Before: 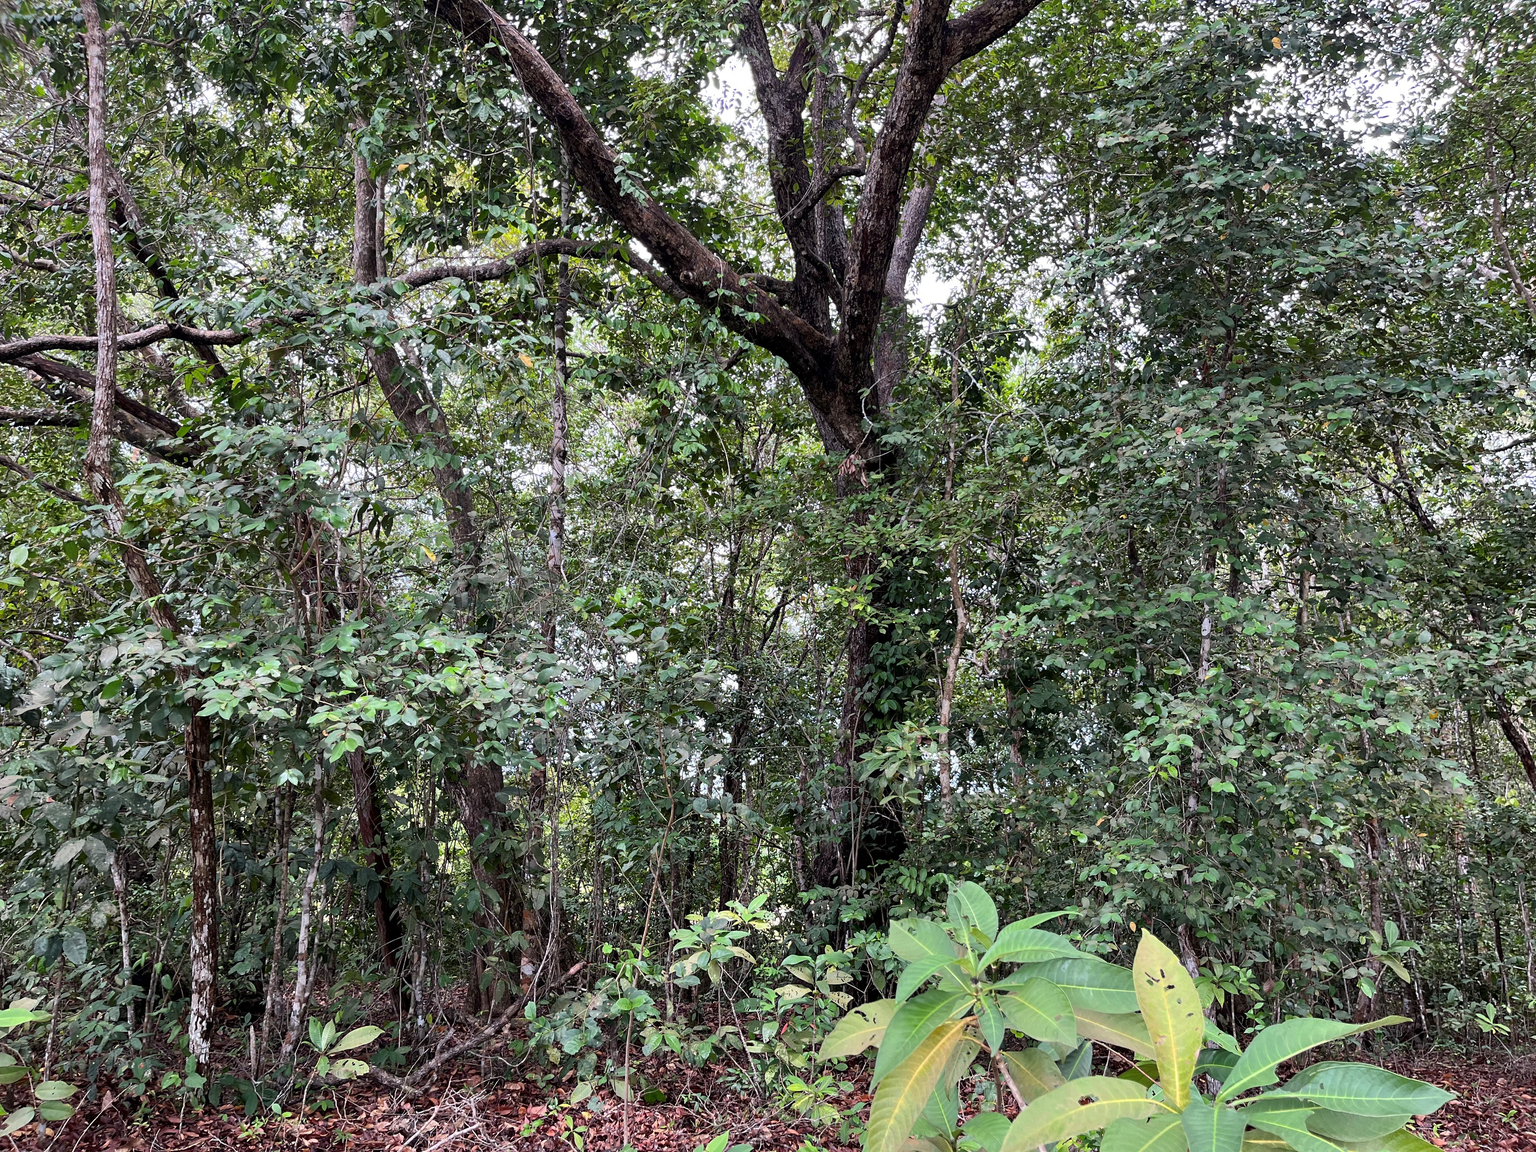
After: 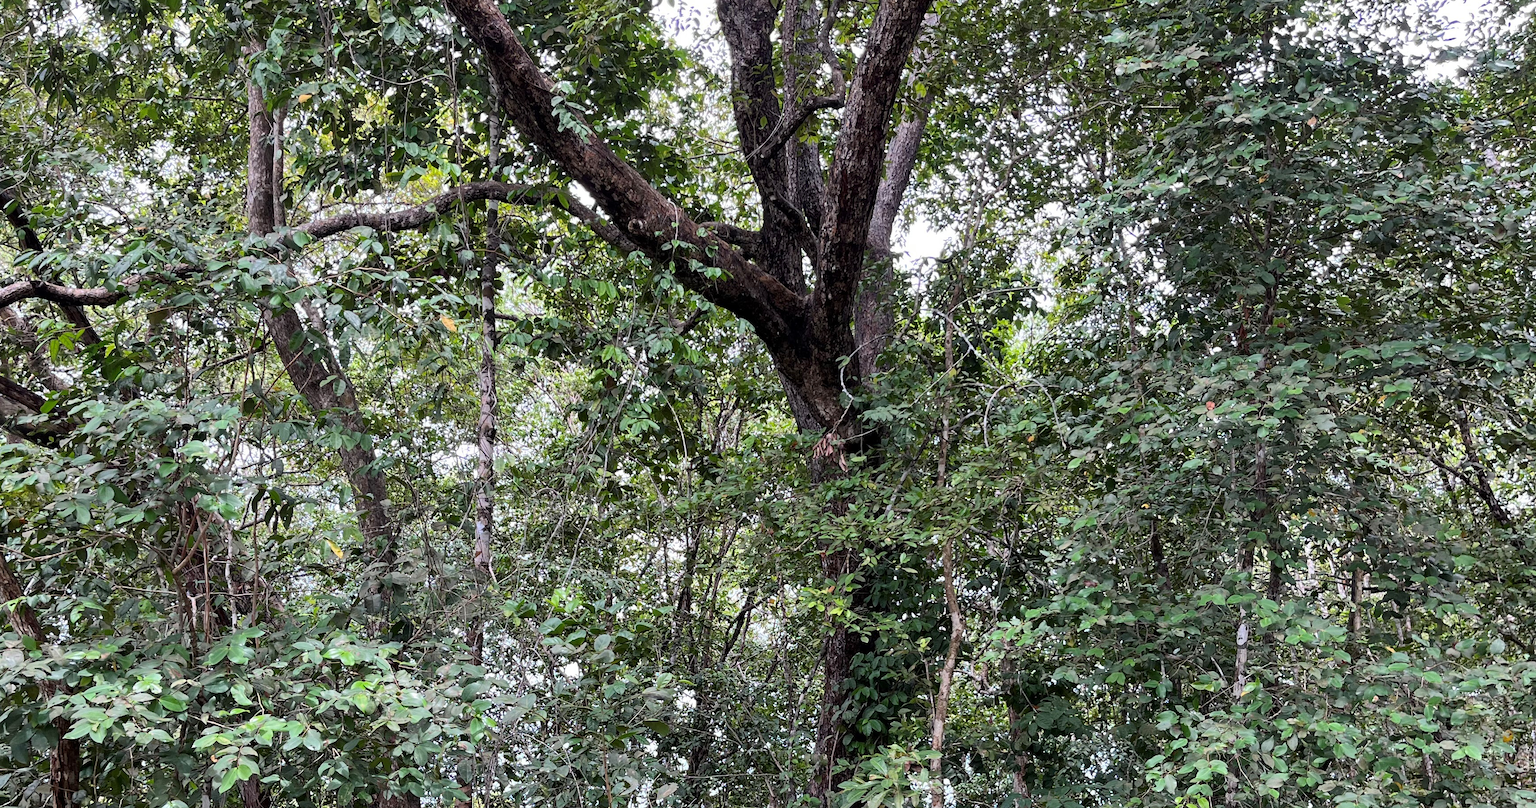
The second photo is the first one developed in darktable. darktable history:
crop and rotate: left 9.268%, top 7.27%, right 5.062%, bottom 32.62%
